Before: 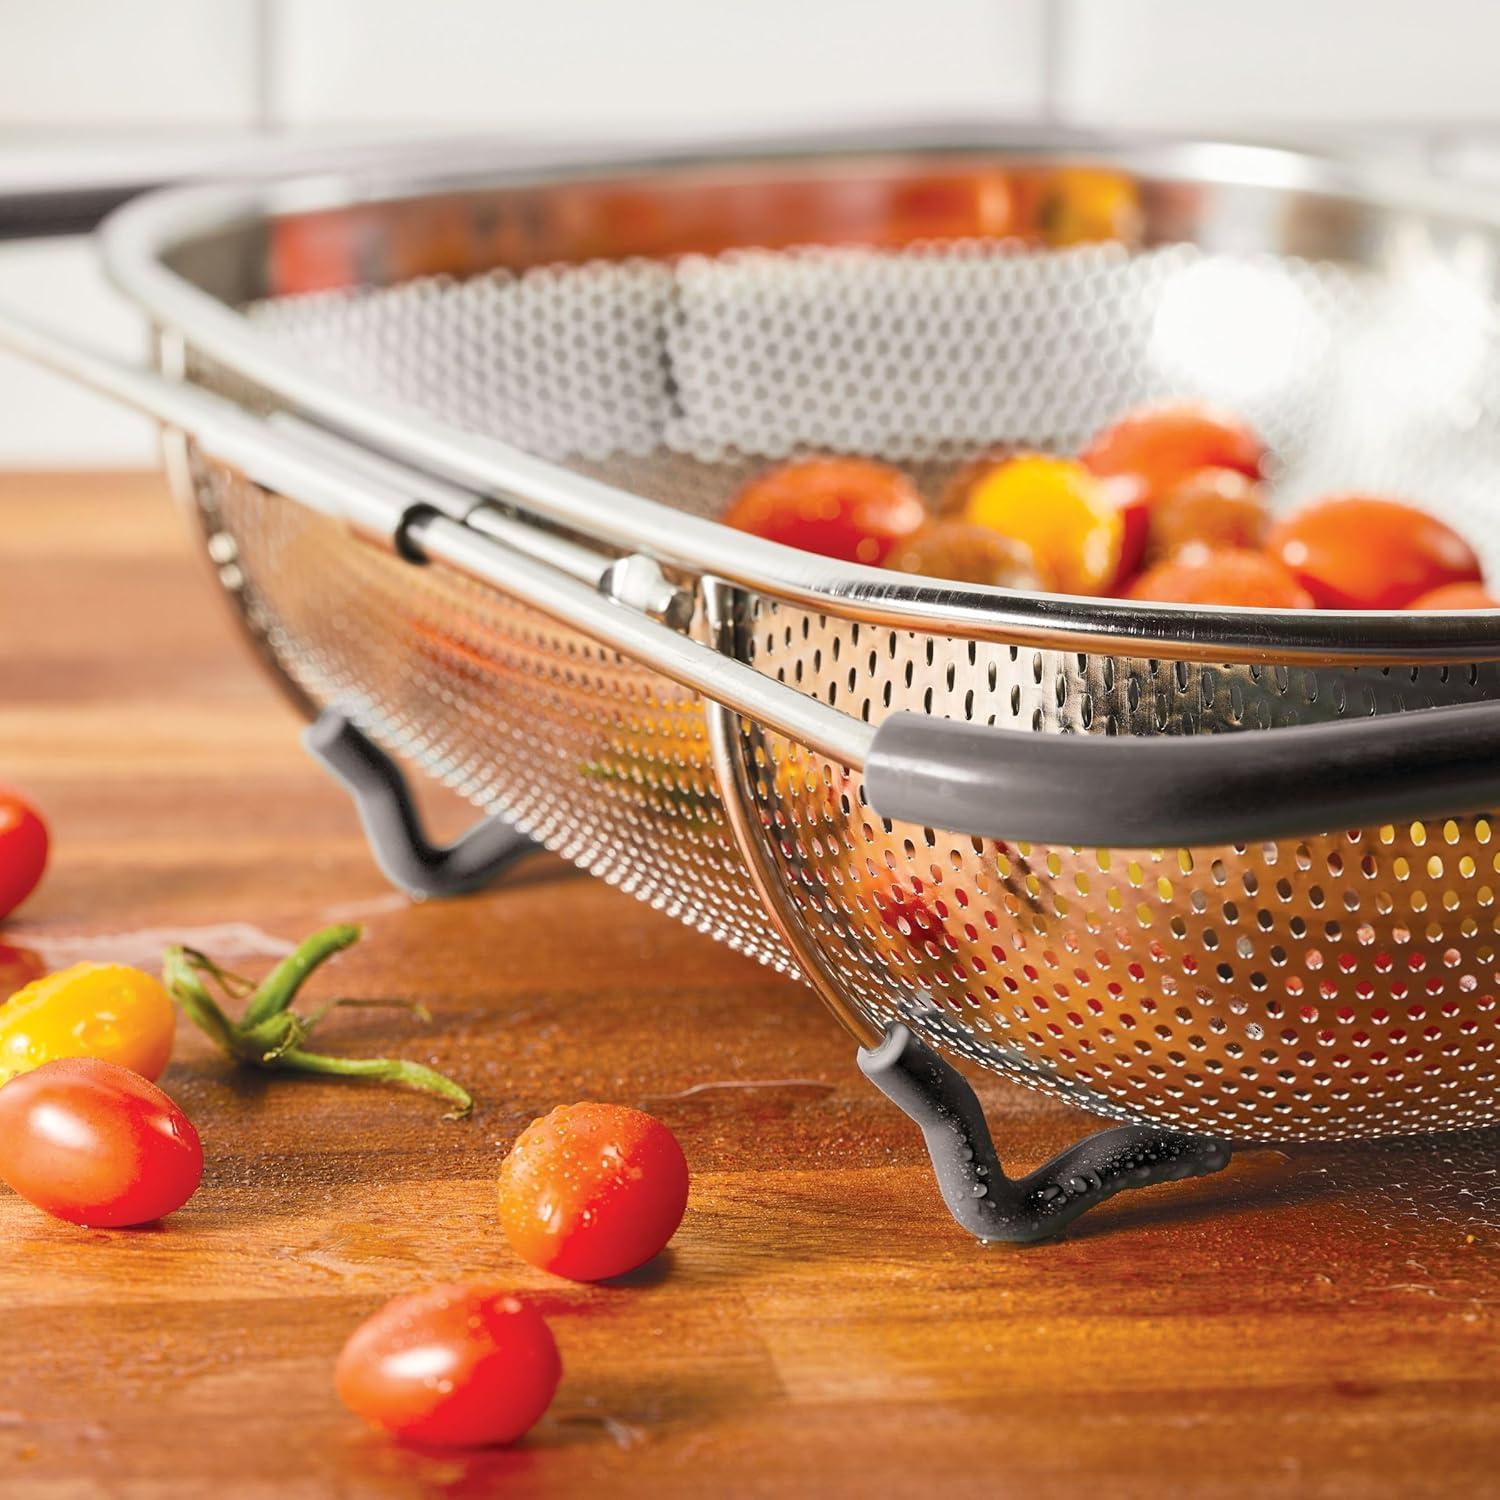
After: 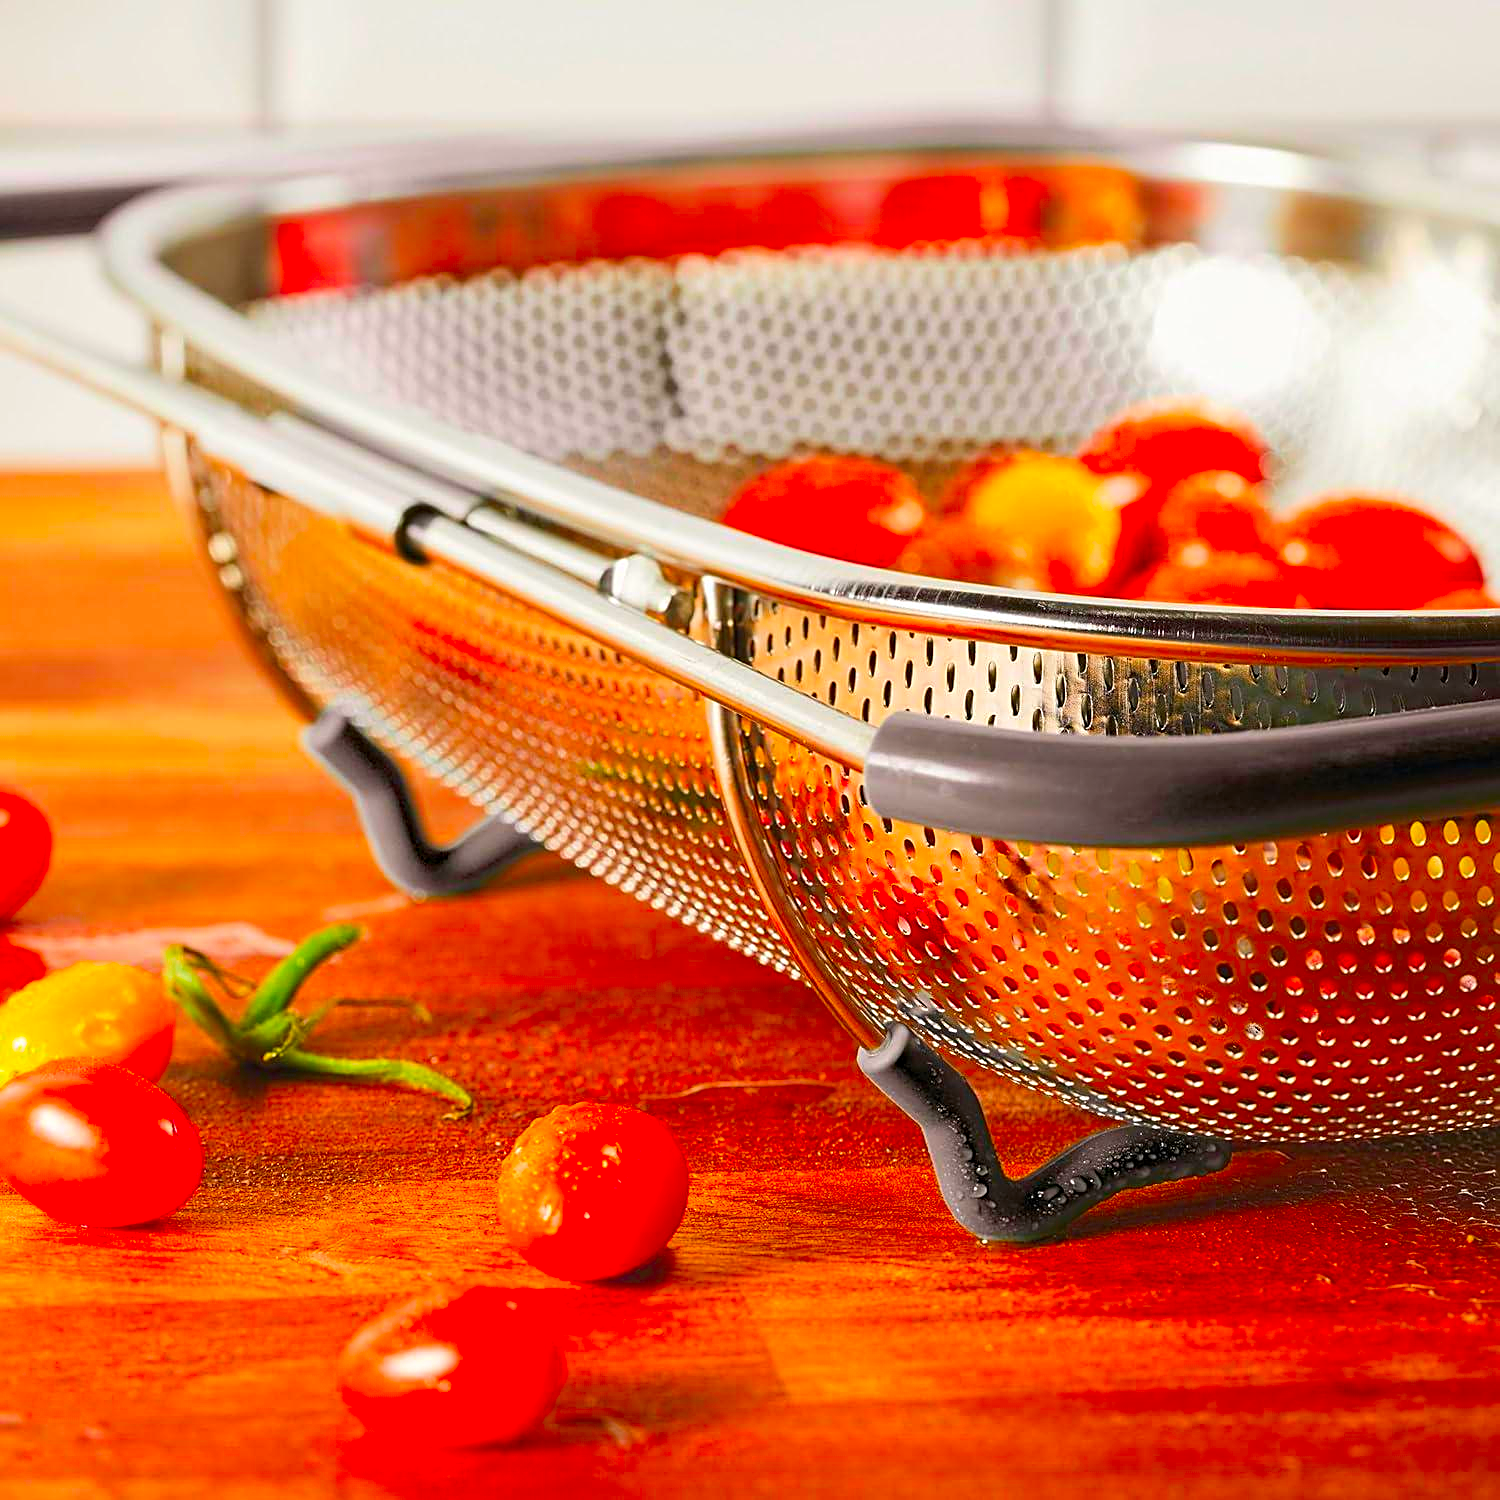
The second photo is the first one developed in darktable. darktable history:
color correction: highlights b* -0.022, saturation 2.14
haze removal: adaptive false
sharpen: on, module defaults
